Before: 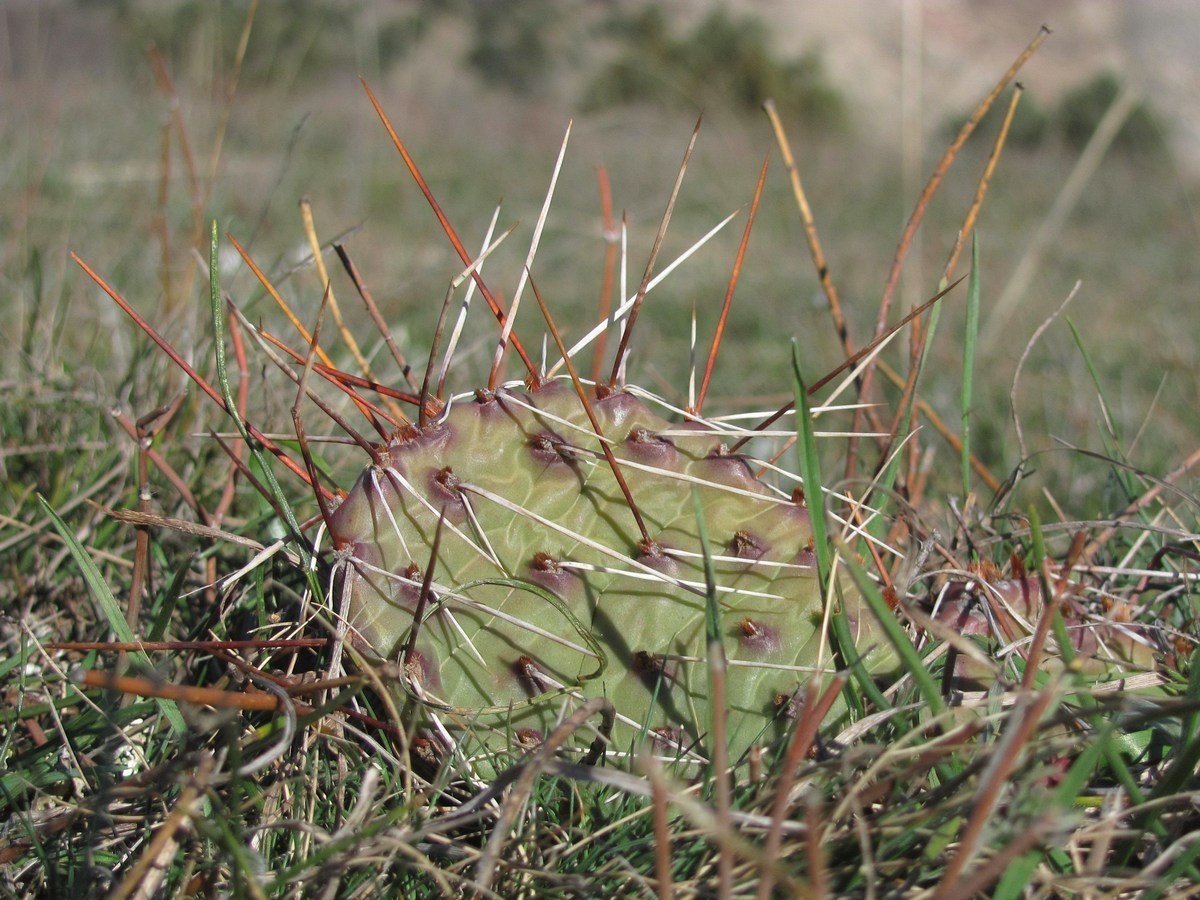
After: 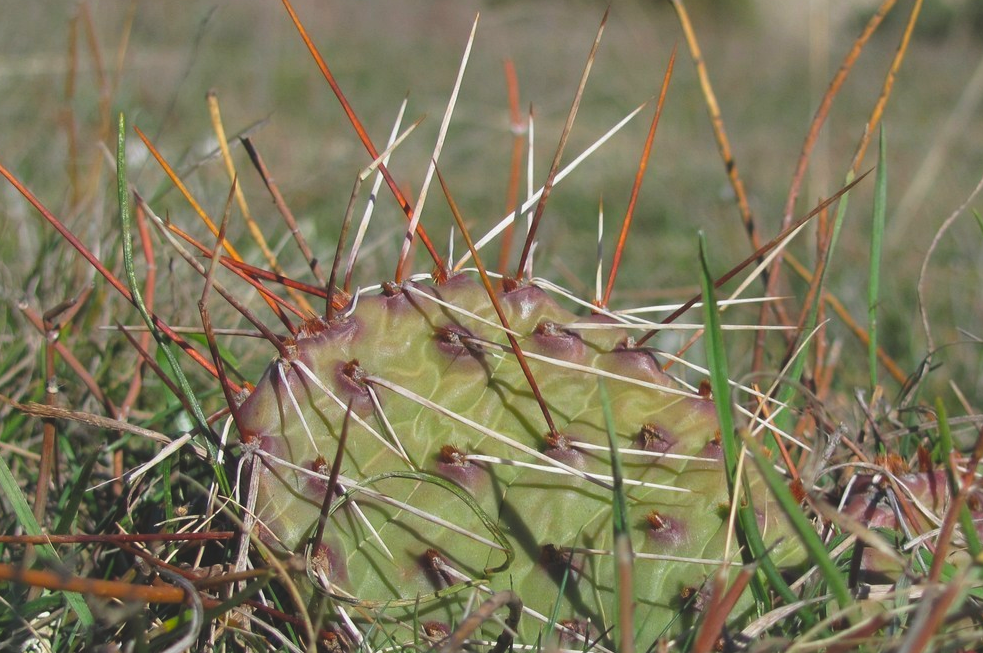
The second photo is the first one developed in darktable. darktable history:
crop: left 7.824%, top 11.976%, right 10.233%, bottom 15.452%
color balance rgb: perceptual saturation grading › global saturation 17.352%, global vibrance 20%
exposure: black level correction -0.015, exposure -0.137 EV, compensate highlight preservation false
